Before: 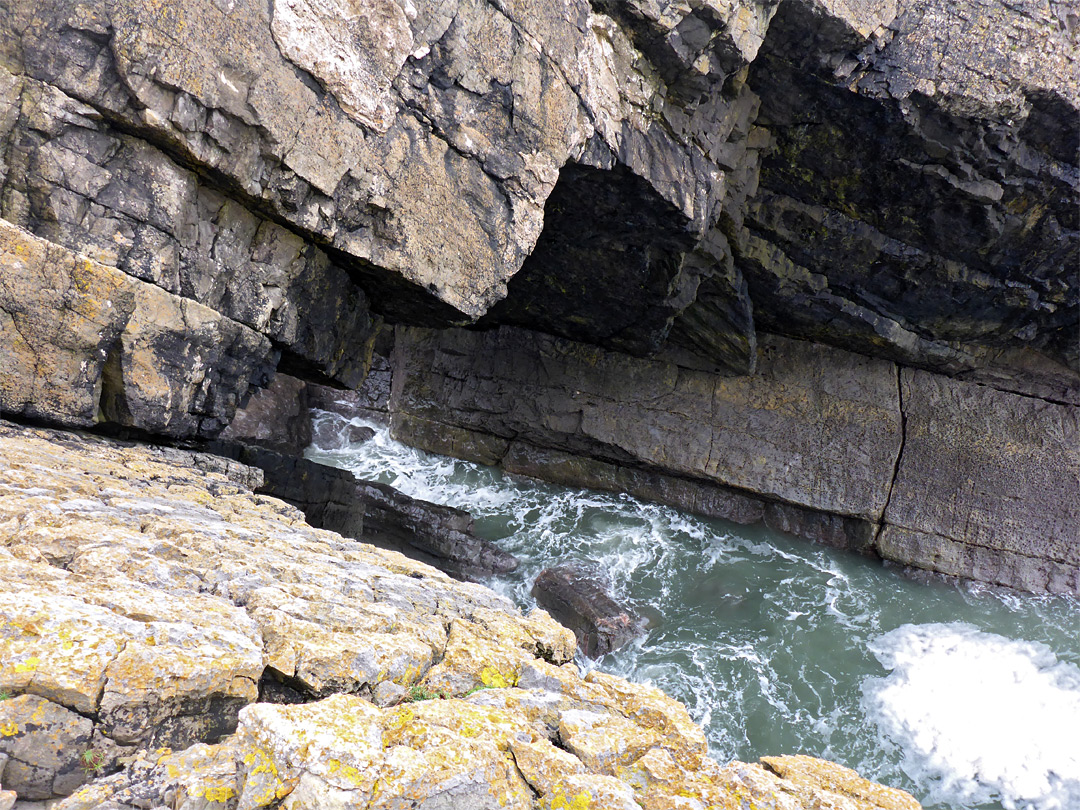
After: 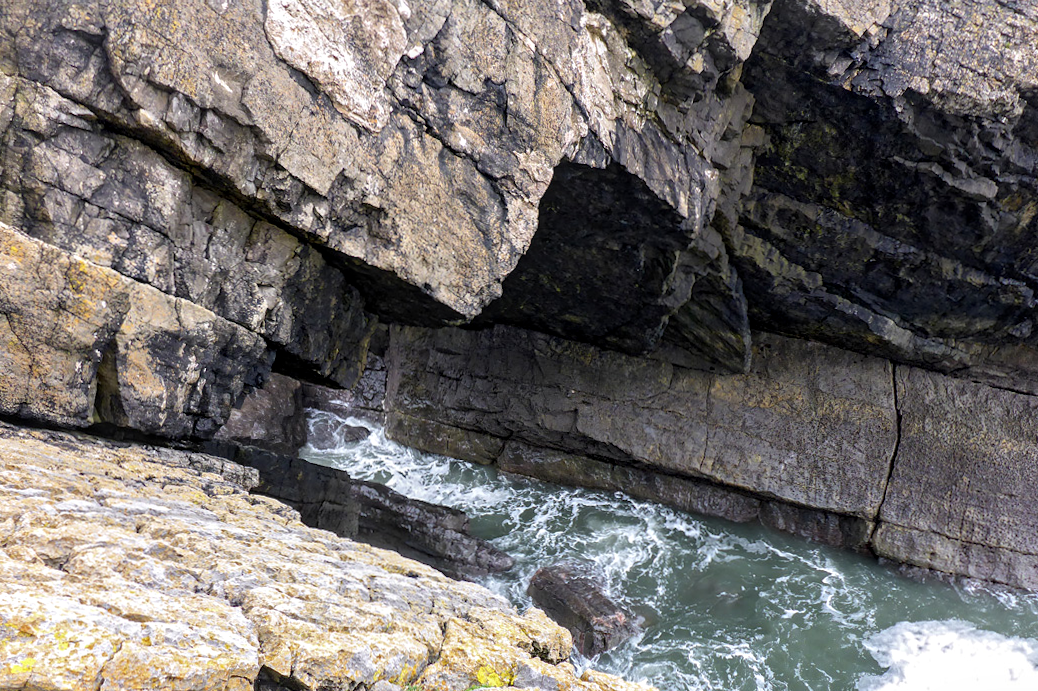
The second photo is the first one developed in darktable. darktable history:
local contrast: on, module defaults
crop and rotate: angle 0.2°, left 0.275%, right 3.127%, bottom 14.18%
